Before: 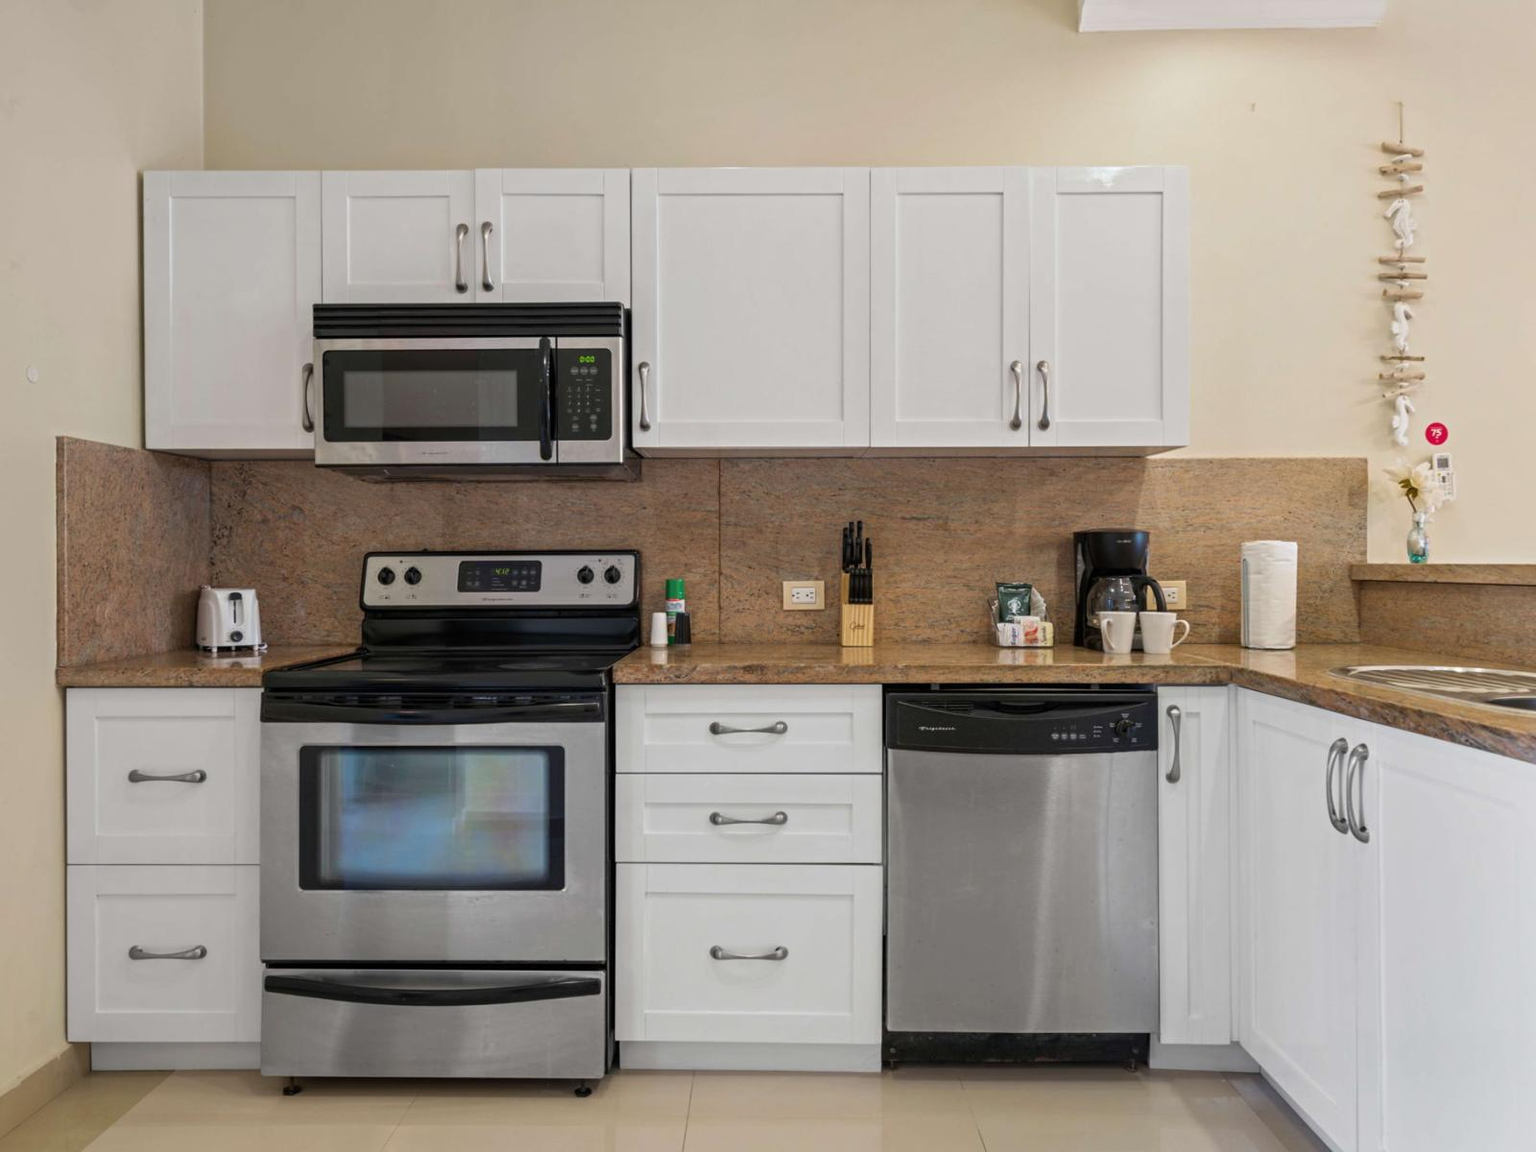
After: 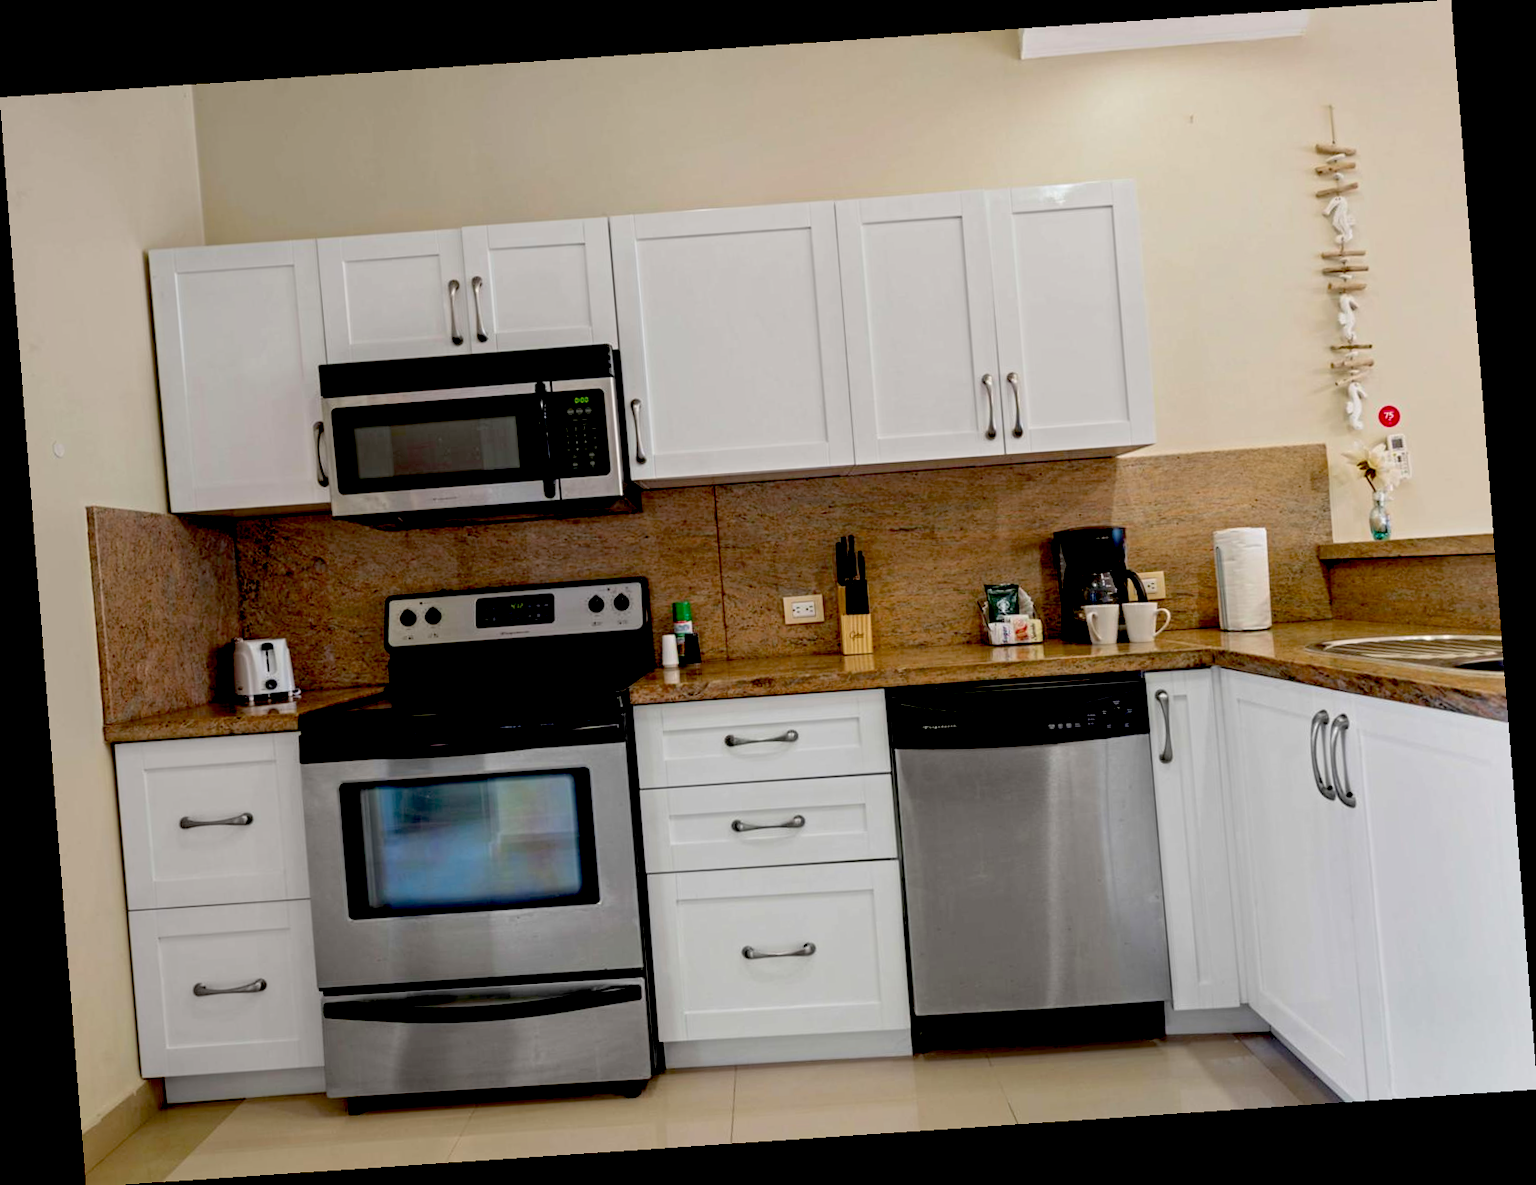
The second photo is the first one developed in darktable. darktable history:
tone equalizer: -8 EV -0.55 EV
rotate and perspective: rotation -4.2°, shear 0.006, automatic cropping off
exposure: black level correction 0.056, compensate highlight preservation false
